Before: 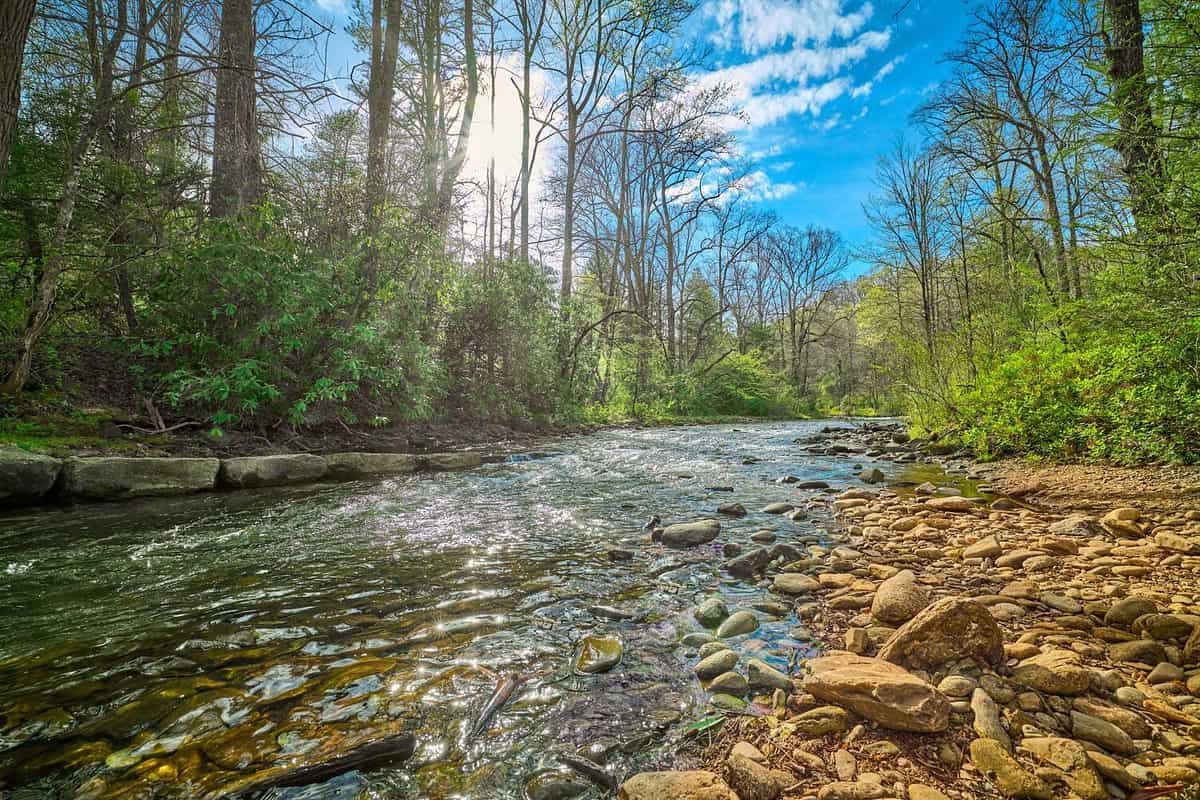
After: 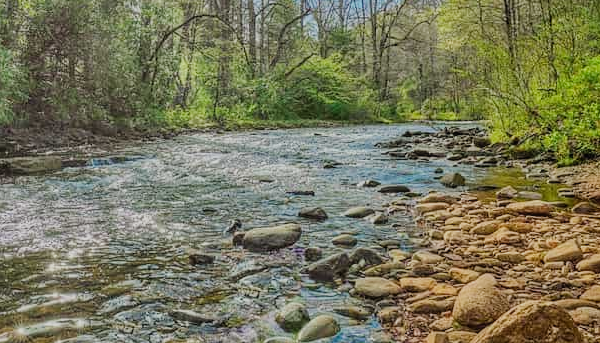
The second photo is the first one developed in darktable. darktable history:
local contrast: detail 109%
crop: left 34.959%, top 37.019%, right 15.004%, bottom 20.002%
filmic rgb: black relative exposure -7.65 EV, white relative exposure 4.56 EV, hardness 3.61
